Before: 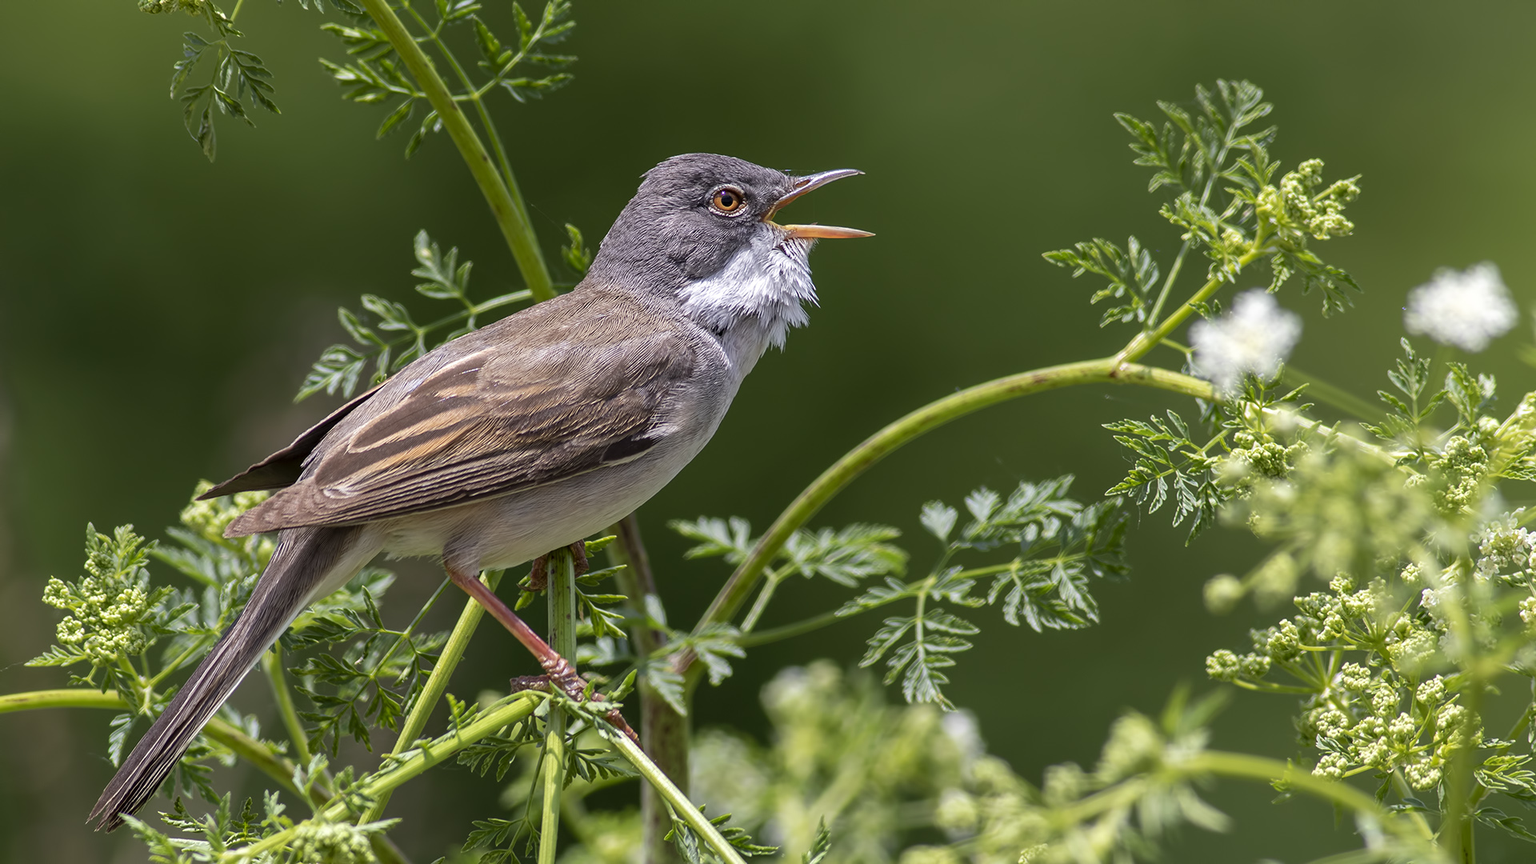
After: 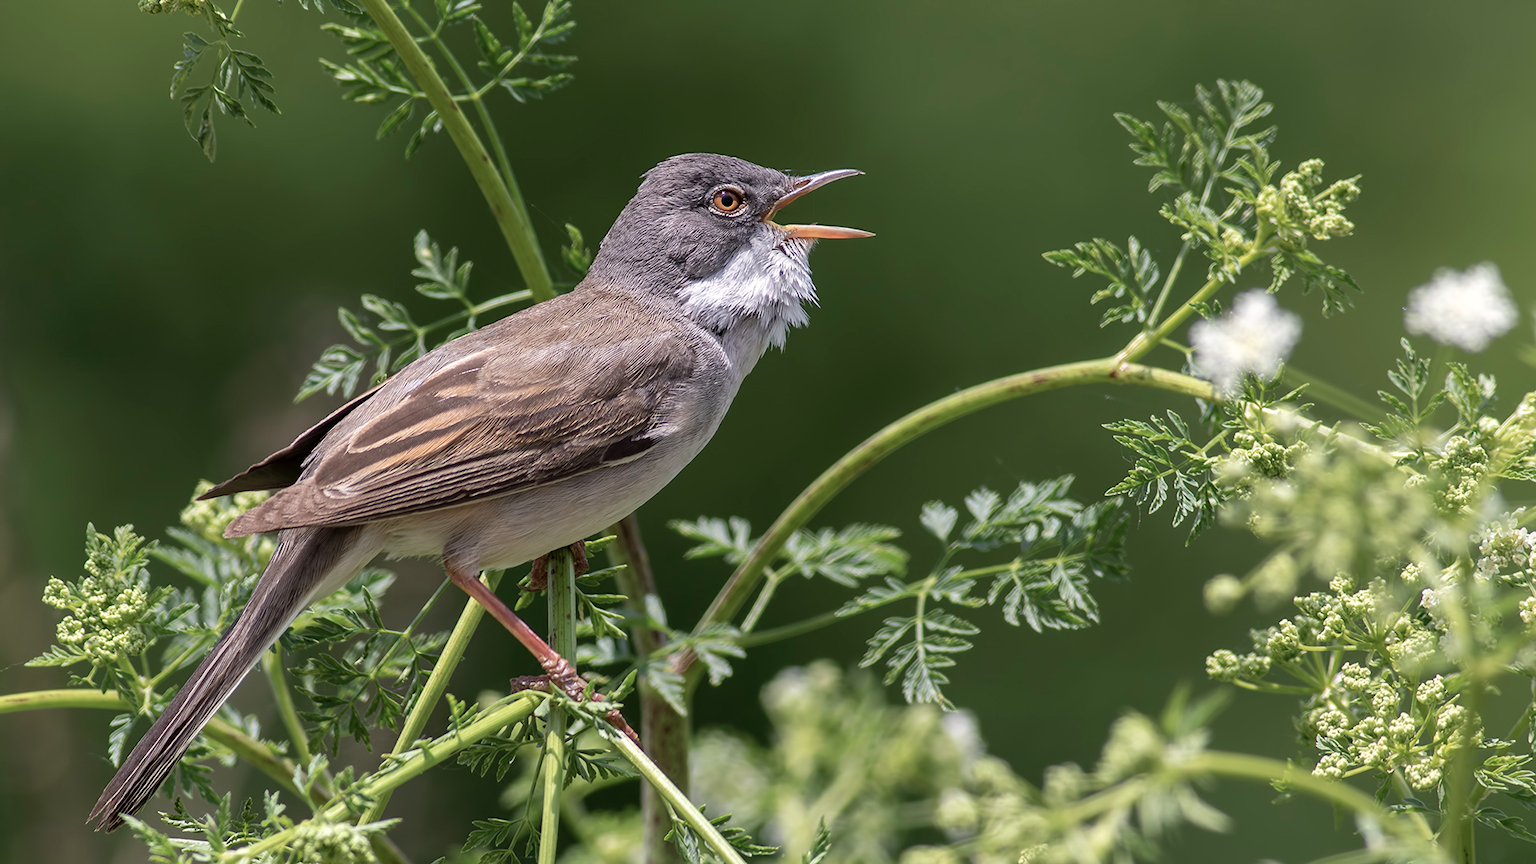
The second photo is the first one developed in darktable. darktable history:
shadows and highlights: radius 336.13, shadows 28.02, soften with gaussian
color balance rgb: highlights gain › luminance 0.685%, highlights gain › chroma 0.443%, highlights gain › hue 41.9°, perceptual saturation grading › global saturation -27.611%, global vibrance 20%
